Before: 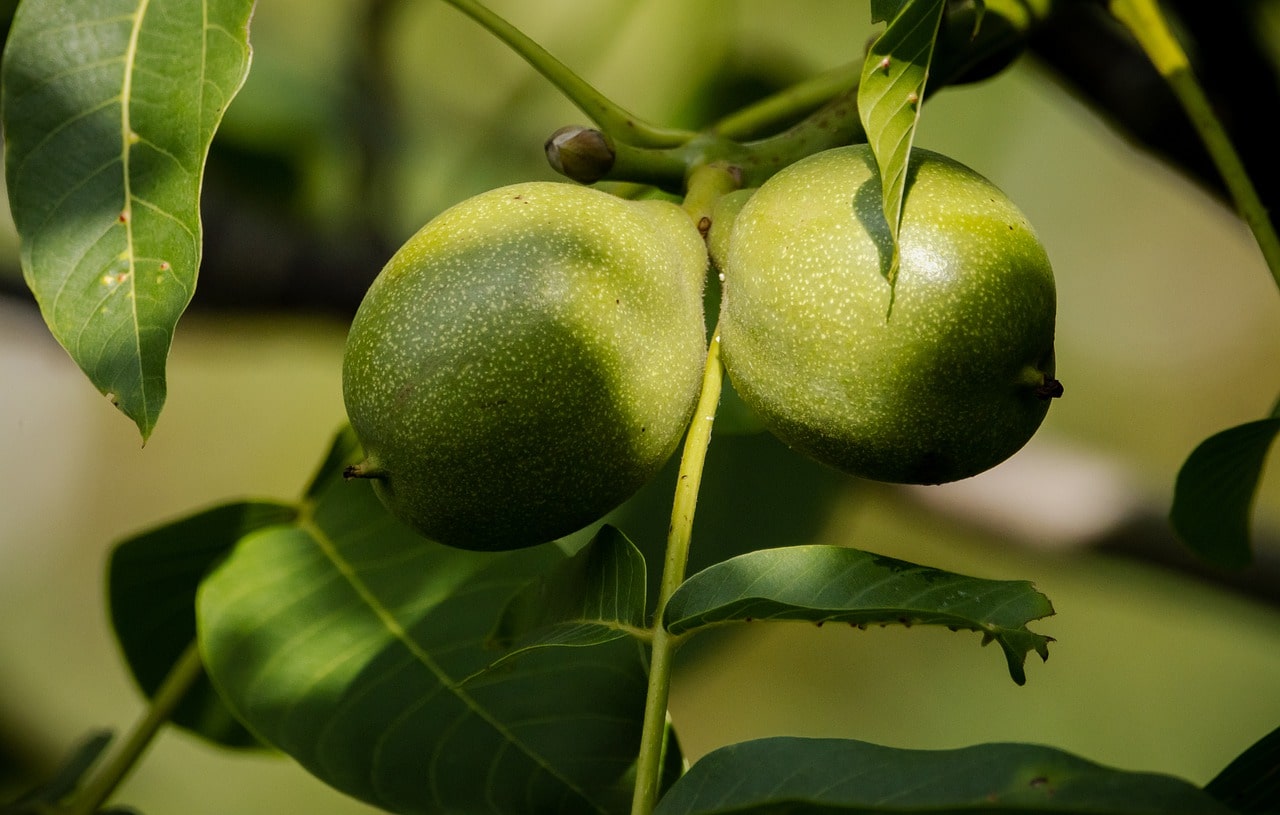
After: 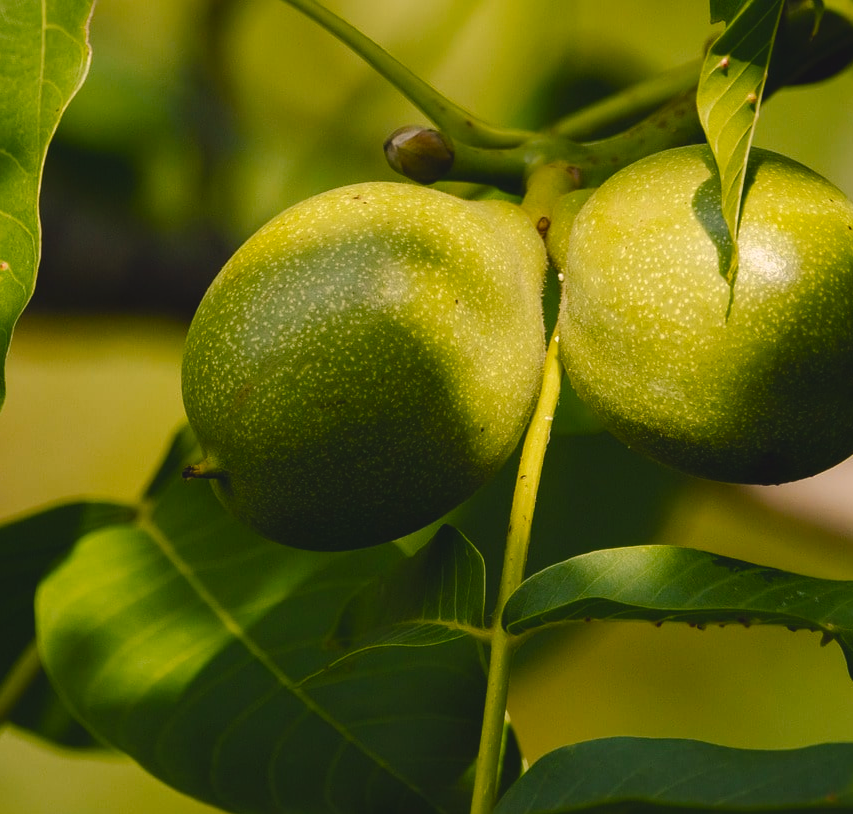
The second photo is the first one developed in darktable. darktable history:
color balance rgb: shadows lift › chroma 2%, shadows lift › hue 247.2°, power › chroma 0.3%, power › hue 25.2°, highlights gain › chroma 3%, highlights gain › hue 60°, global offset › luminance 0.75%, perceptual saturation grading › global saturation 20%, perceptual saturation grading › highlights -20%, perceptual saturation grading › shadows 30%, global vibrance 20%
rotate and perspective: automatic cropping original format, crop left 0, crop top 0
crop and rotate: left 12.648%, right 20.685%
